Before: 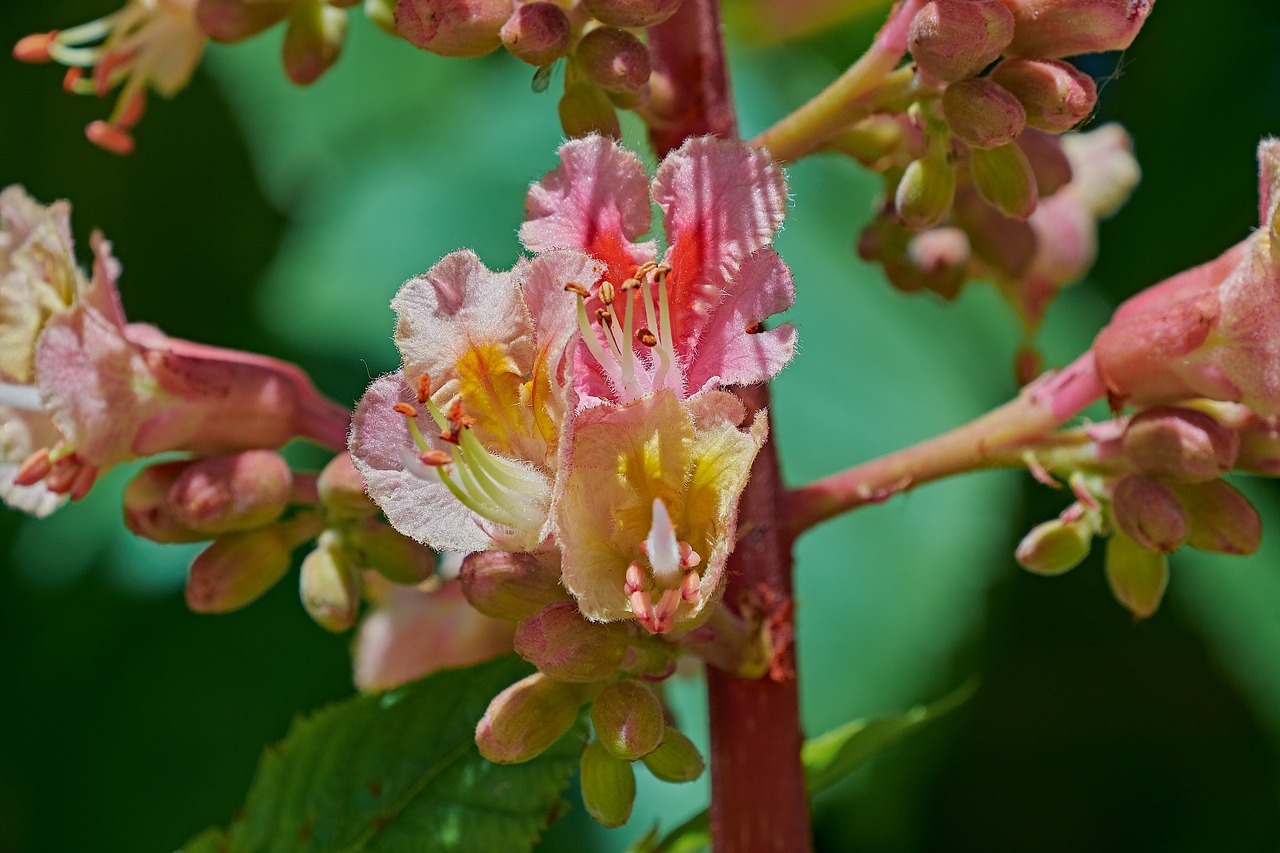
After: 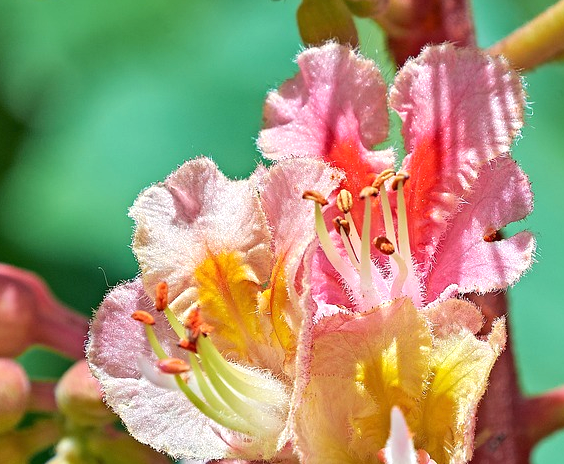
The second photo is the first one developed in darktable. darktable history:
crop: left 20.509%, top 10.88%, right 35.364%, bottom 34.615%
levels: white 99.92%
exposure: black level correction 0, exposure 0.701 EV, compensate exposure bias true, compensate highlight preservation false
